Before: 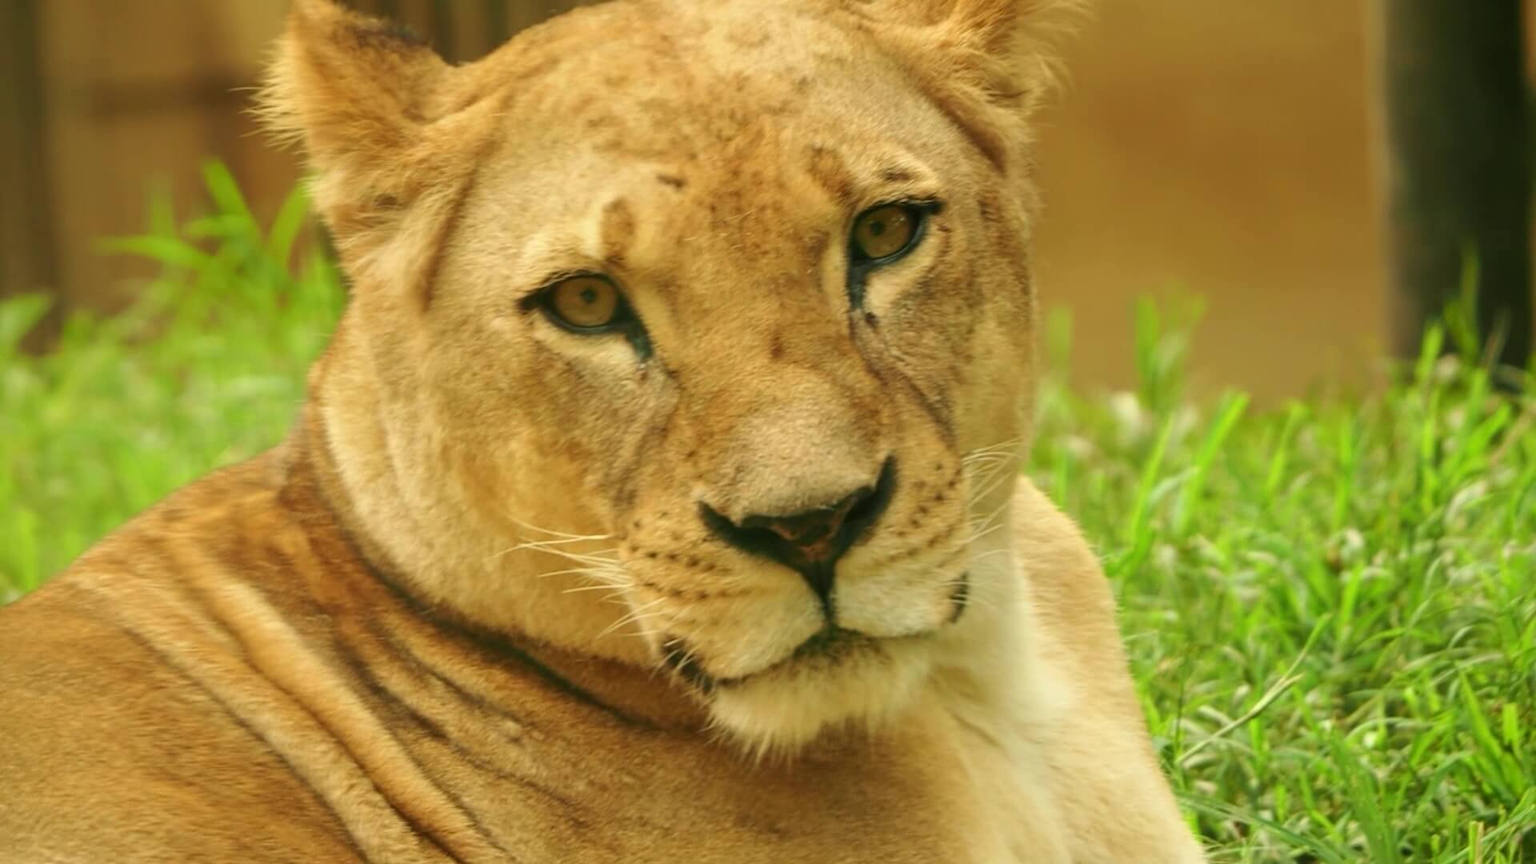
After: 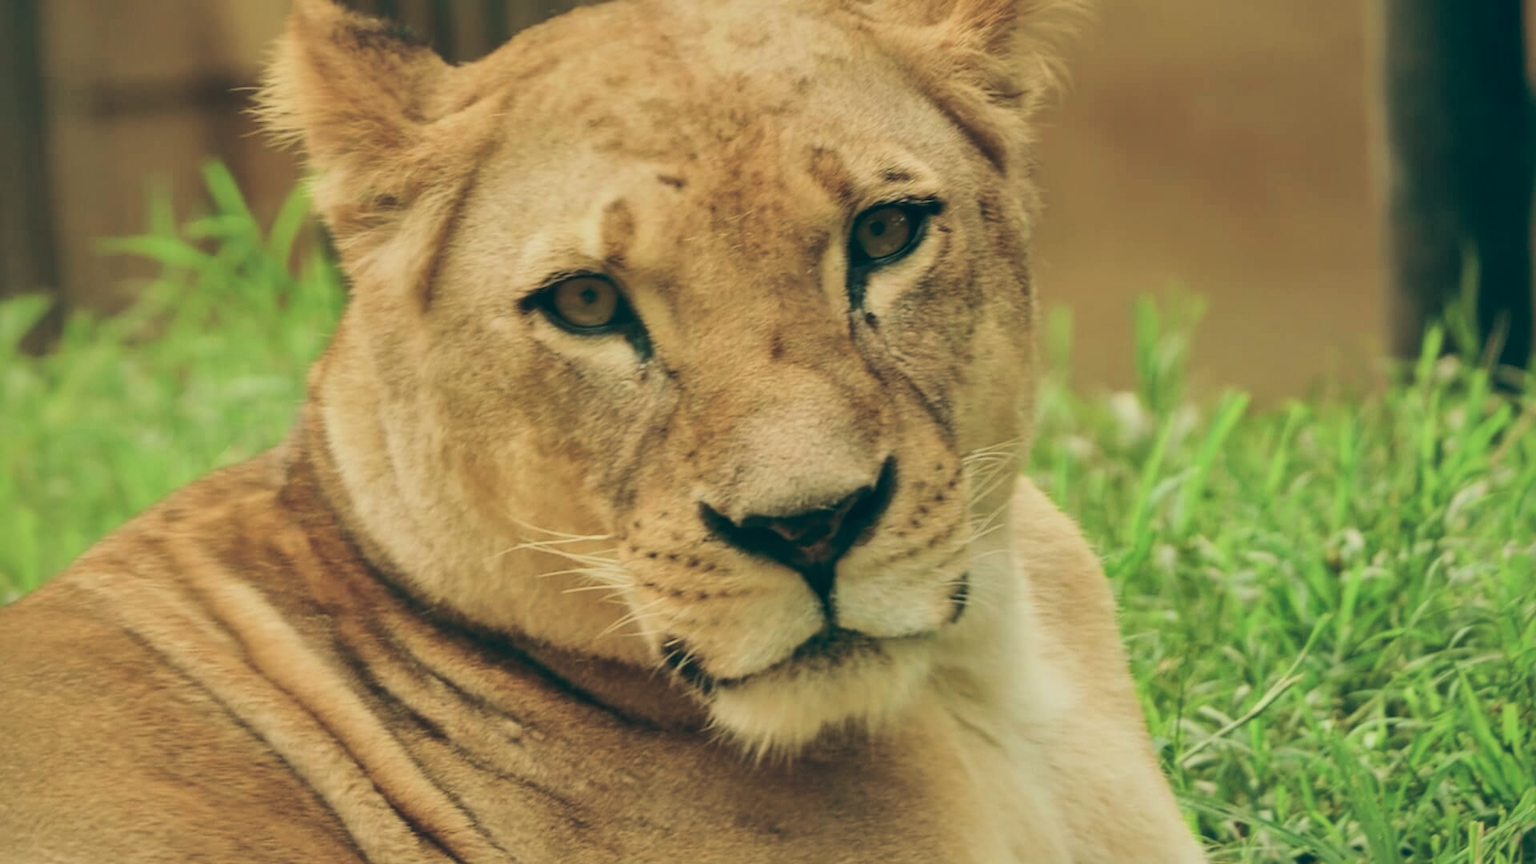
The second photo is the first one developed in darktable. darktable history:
filmic rgb: black relative exposure -7.65 EV, white relative exposure 4.56 EV, hardness 3.61, contrast 1.05
contrast brightness saturation: contrast 0.11, saturation -0.17
color balance: lift [1.016, 0.983, 1, 1.017], gamma [0.958, 1, 1, 1], gain [0.981, 1.007, 0.993, 1.002], input saturation 118.26%, contrast 13.43%, contrast fulcrum 21.62%, output saturation 82.76%
shadows and highlights: on, module defaults
